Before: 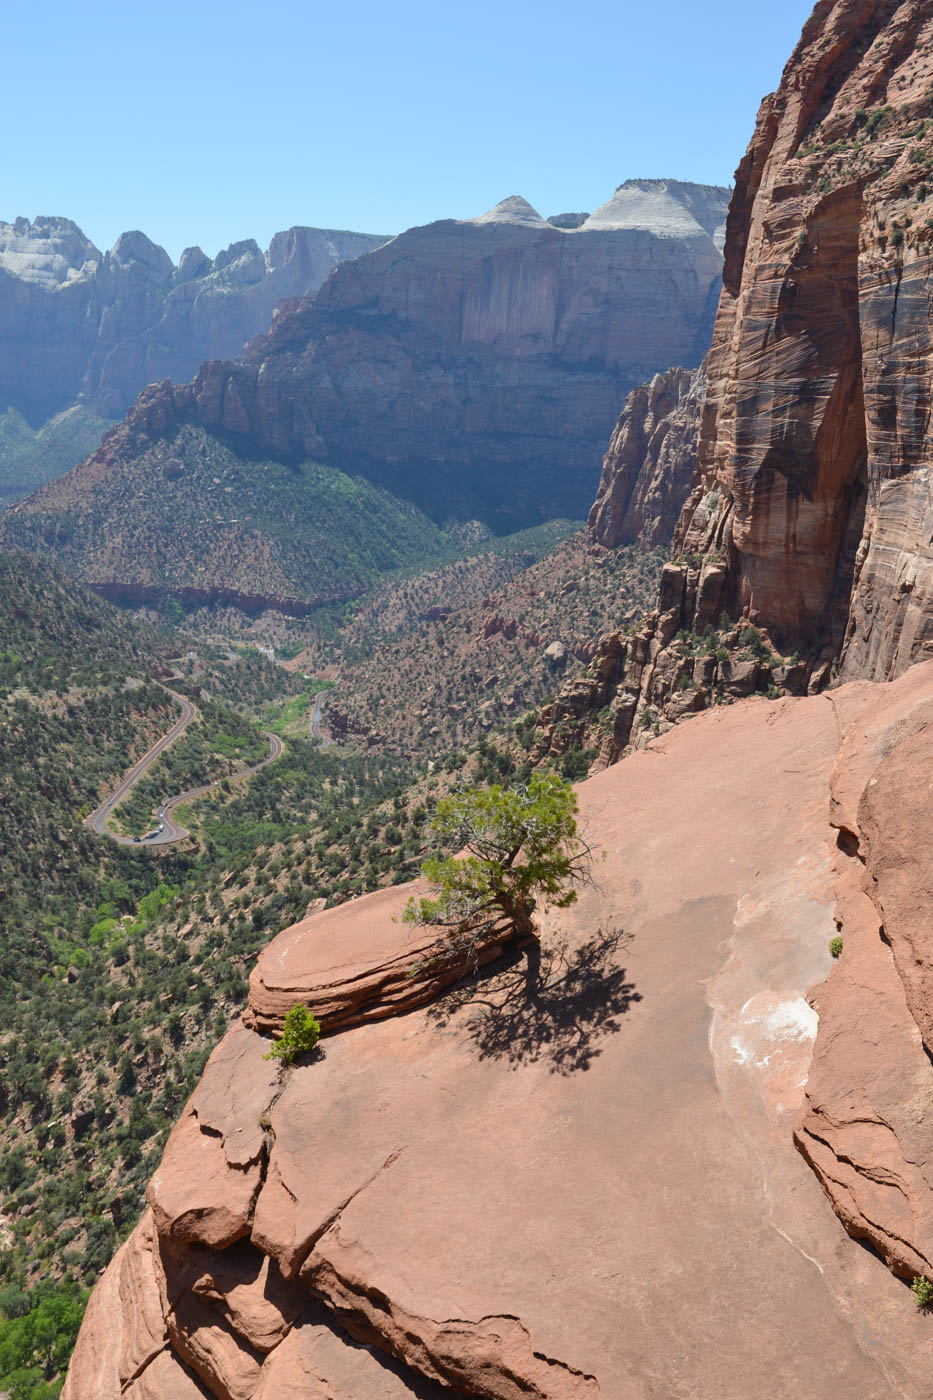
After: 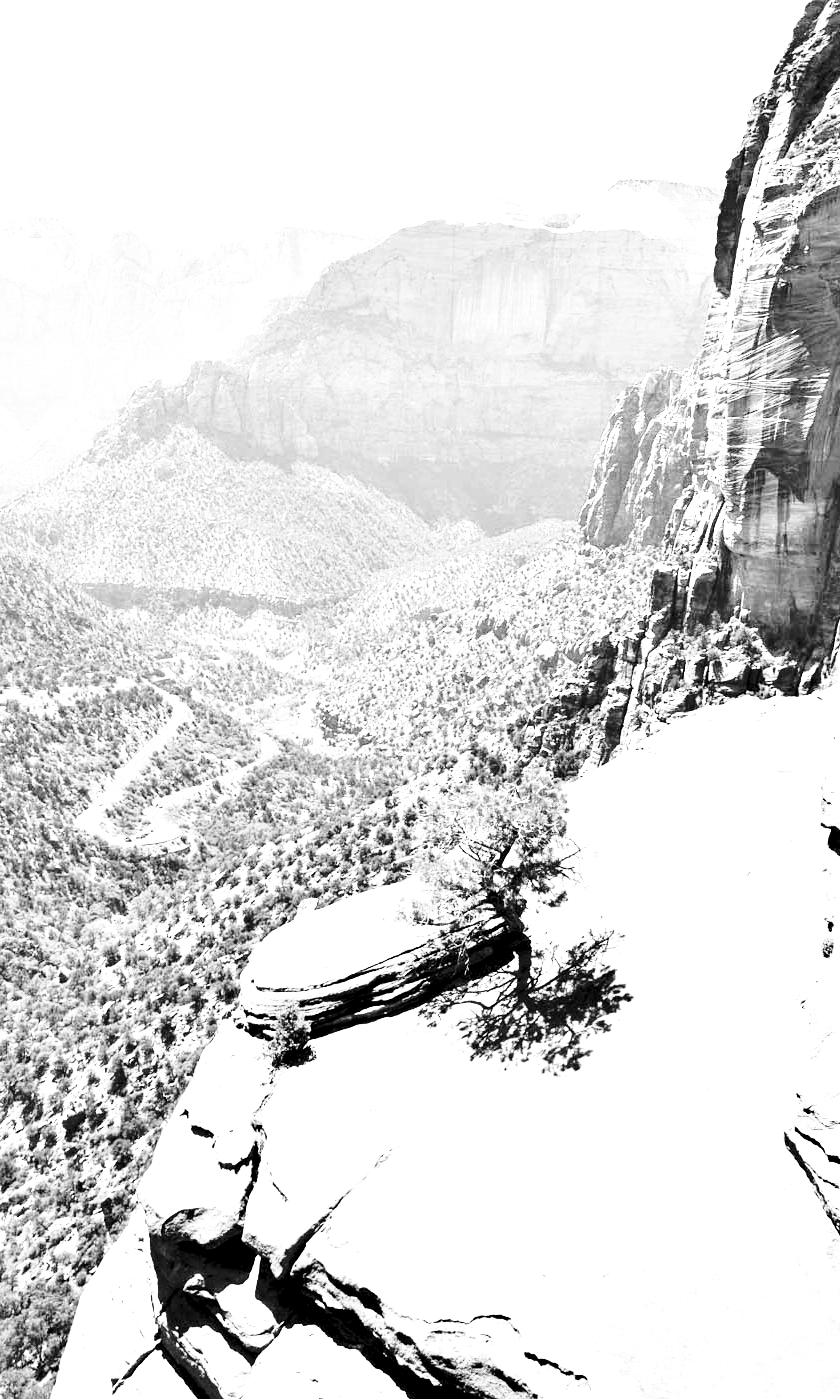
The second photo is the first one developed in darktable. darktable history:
contrast equalizer: octaves 7, y [[0.6 ×6], [0.55 ×6], [0 ×6], [0 ×6], [0 ×6]]
exposure: black level correction 0, exposure 2 EV, compensate highlight preservation false
base curve: curves: ch0 [(0, 0) (0.032, 0.037) (0.105, 0.228) (0.435, 0.76) (0.856, 0.983) (1, 1)]
color calibration: output gray [0.253, 0.26, 0.487, 0], gray › normalize channels true, illuminant same as pipeline (D50), adaptation XYZ, x 0.346, y 0.359, gamut compression 0
crop and rotate: left 1.088%, right 8.807%
